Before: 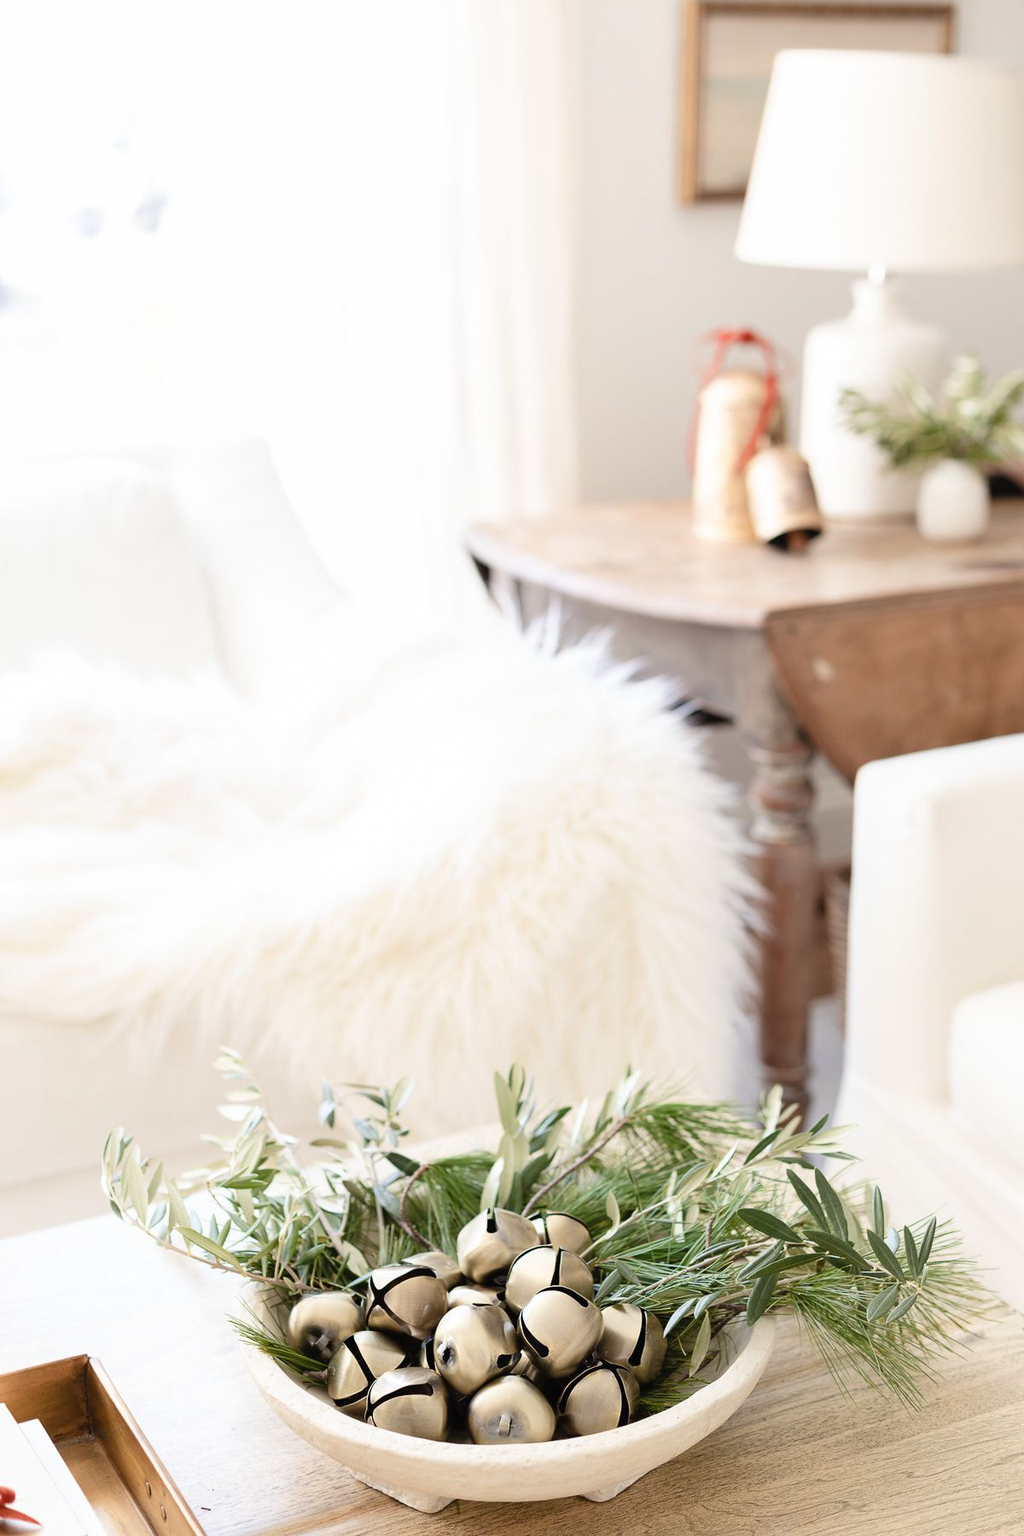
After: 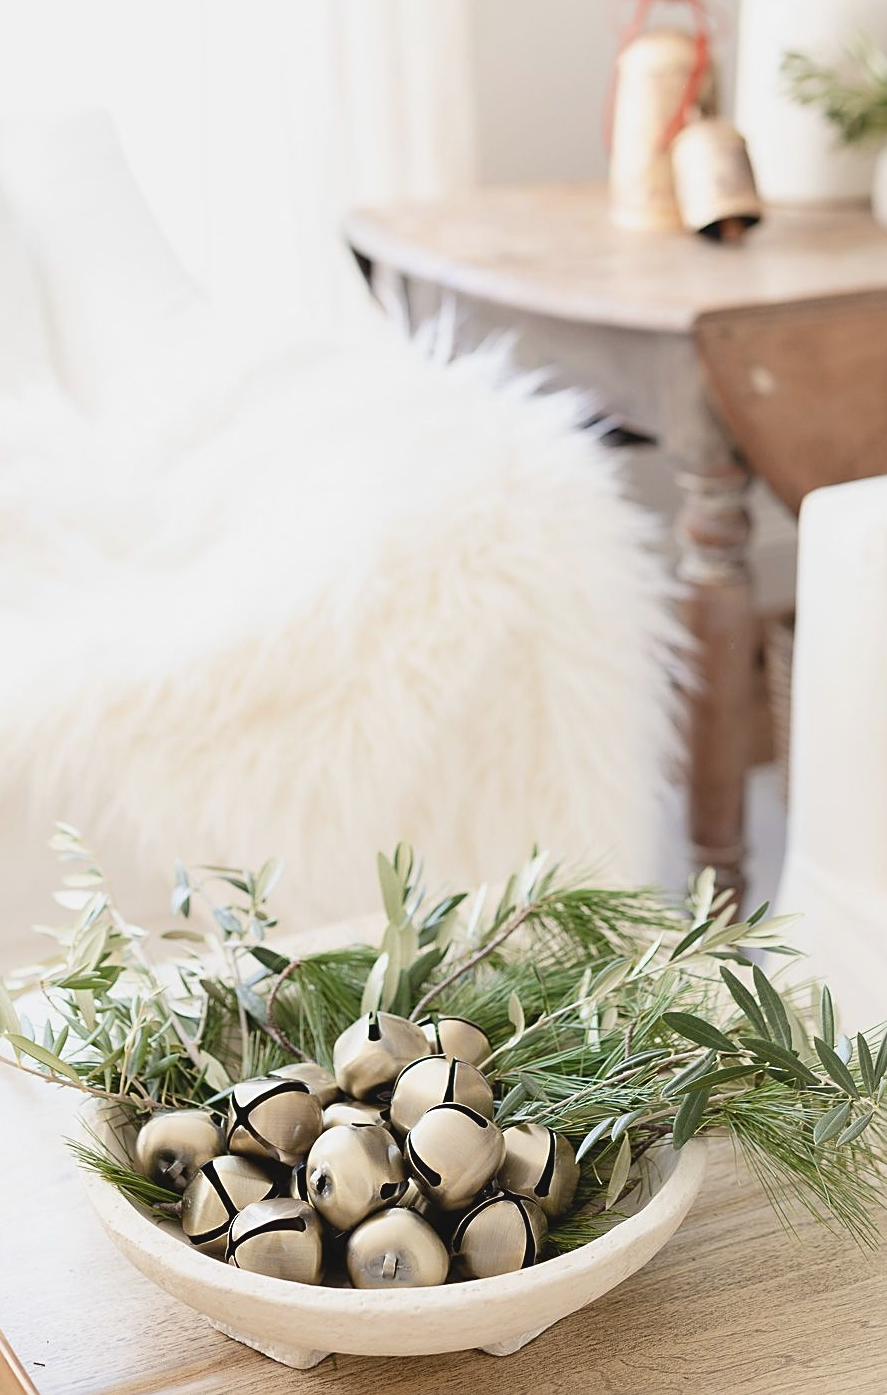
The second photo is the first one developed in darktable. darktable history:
sharpen: on, module defaults
contrast brightness saturation: contrast -0.091, saturation -0.095
crop: left 16.878%, top 22.493%, right 9.126%
